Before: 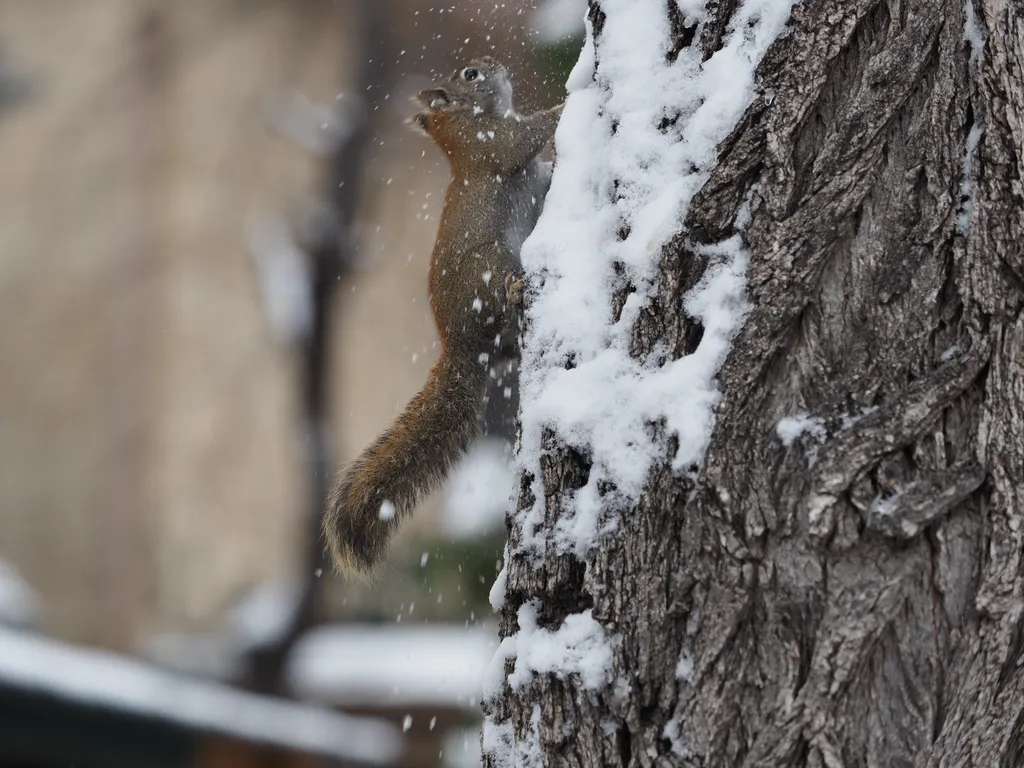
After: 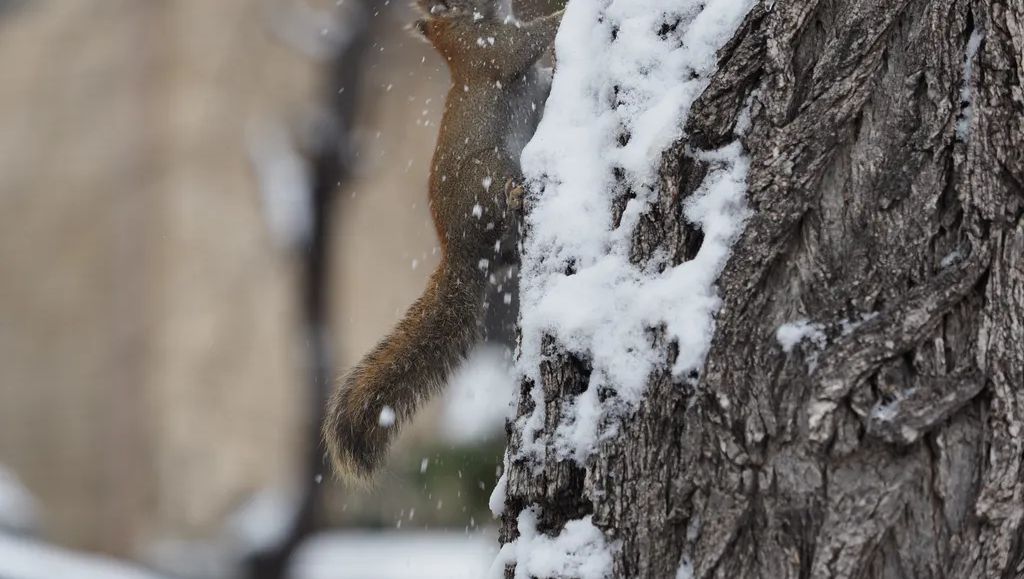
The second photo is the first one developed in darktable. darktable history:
crop and rotate: top 12.271%, bottom 12.286%
